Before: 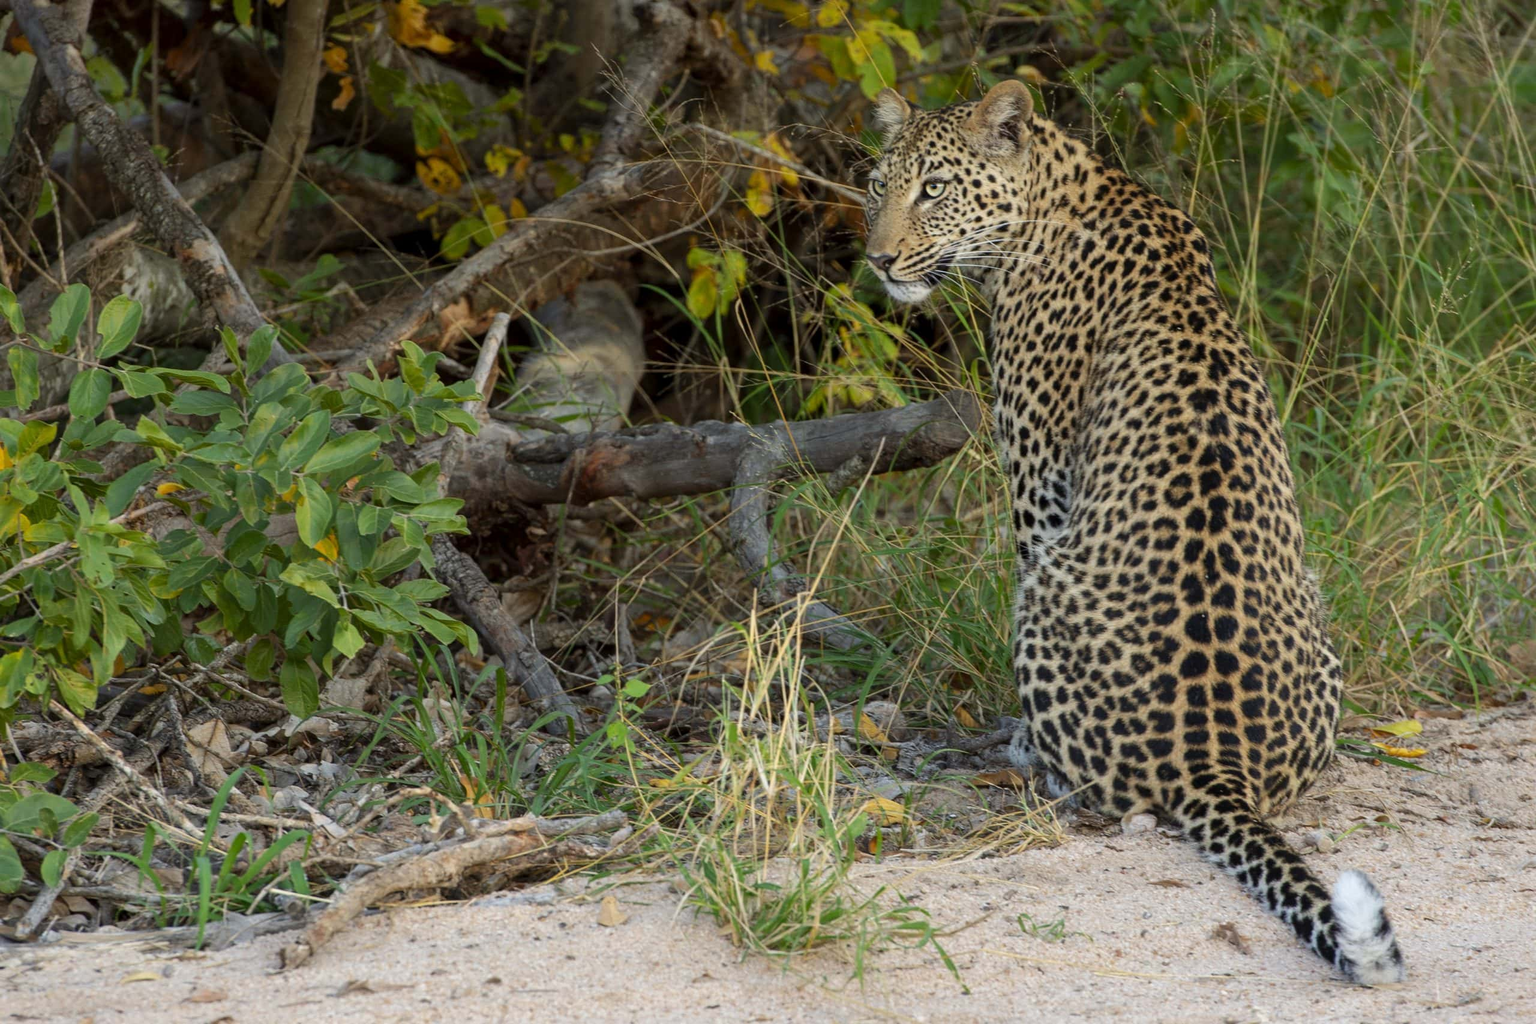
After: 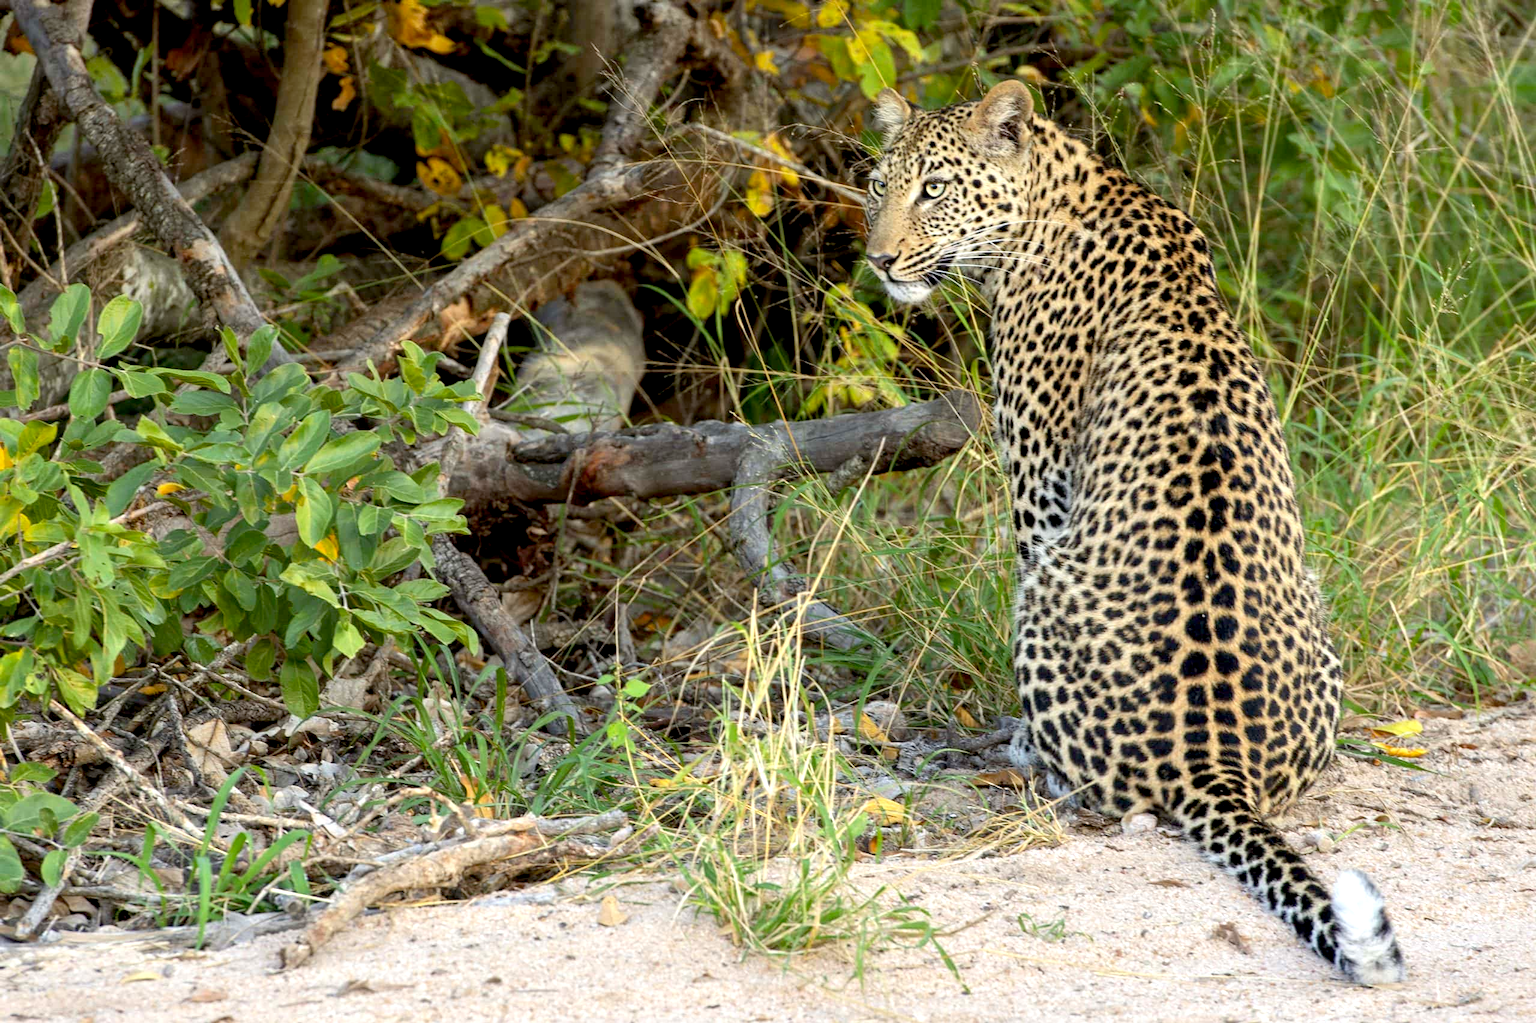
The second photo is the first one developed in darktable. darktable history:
exposure: black level correction 0.008, exposure 0.979 EV, compensate highlight preservation false
tone equalizer: -8 EV -0.002 EV, -7 EV 0.005 EV, -6 EV -0.009 EV, -5 EV 0.011 EV, -4 EV -0.012 EV, -3 EV 0.007 EV, -2 EV -0.062 EV, -1 EV -0.293 EV, +0 EV -0.582 EV, smoothing diameter 2%, edges refinement/feathering 20, mask exposure compensation -1.57 EV, filter diffusion 5
